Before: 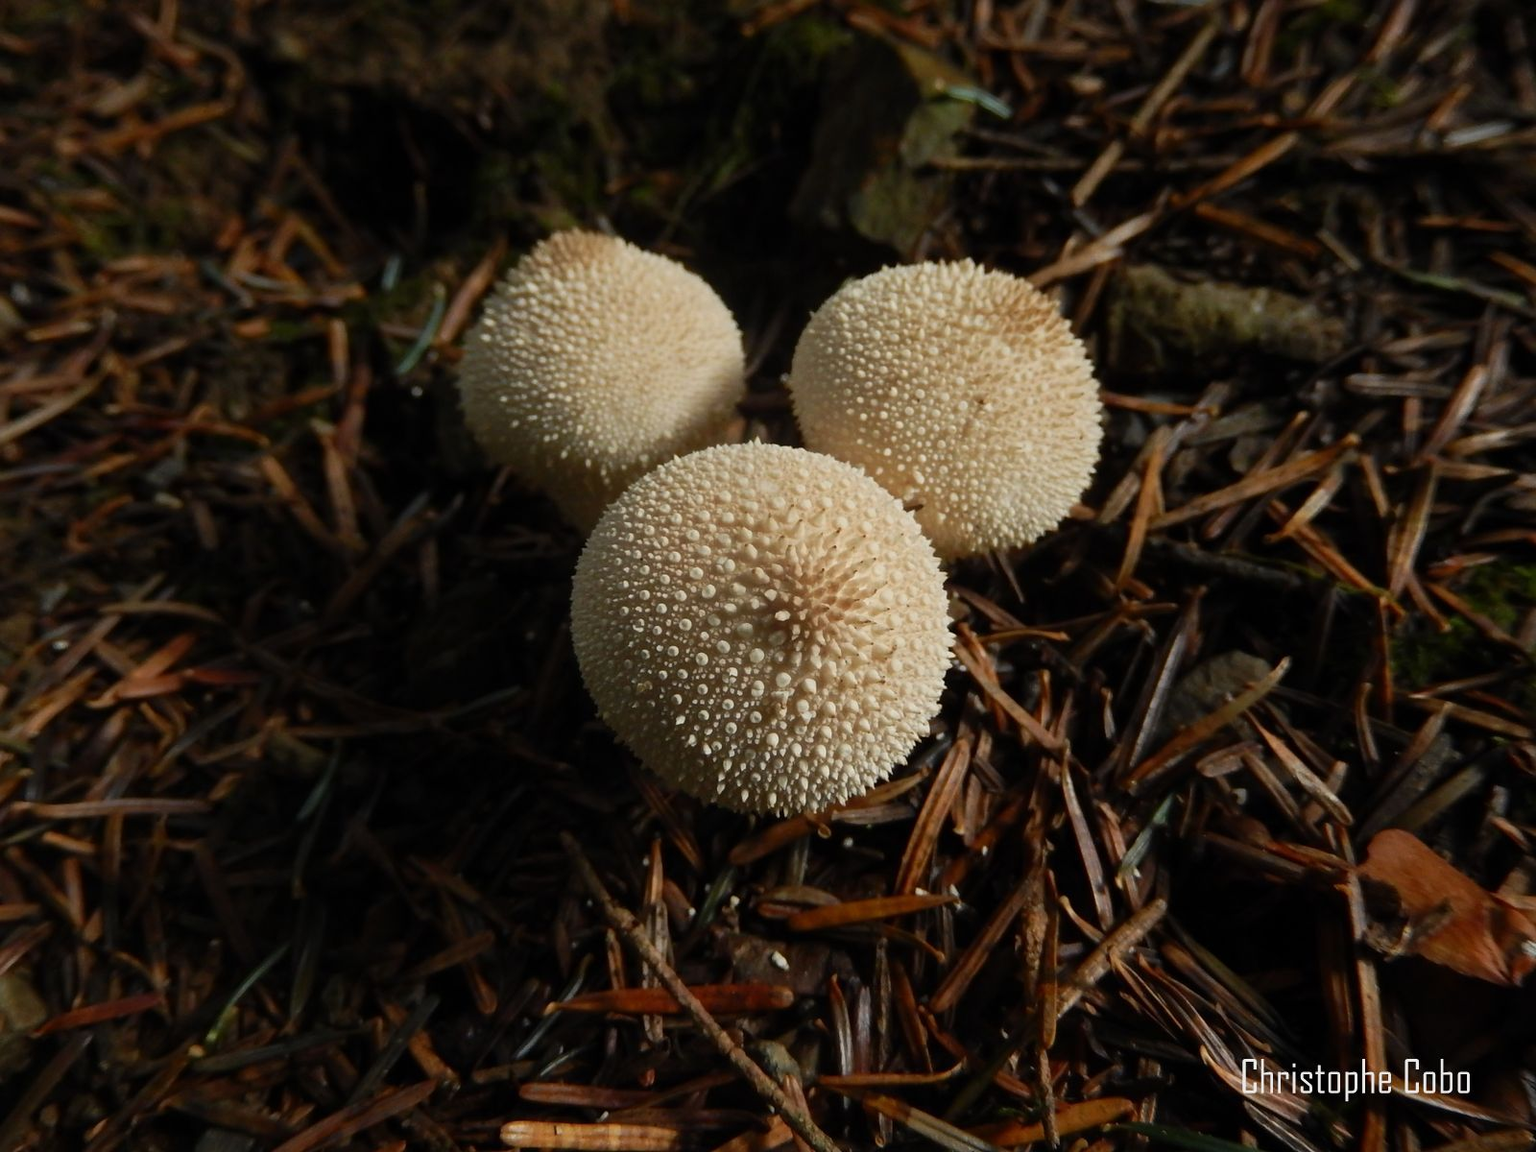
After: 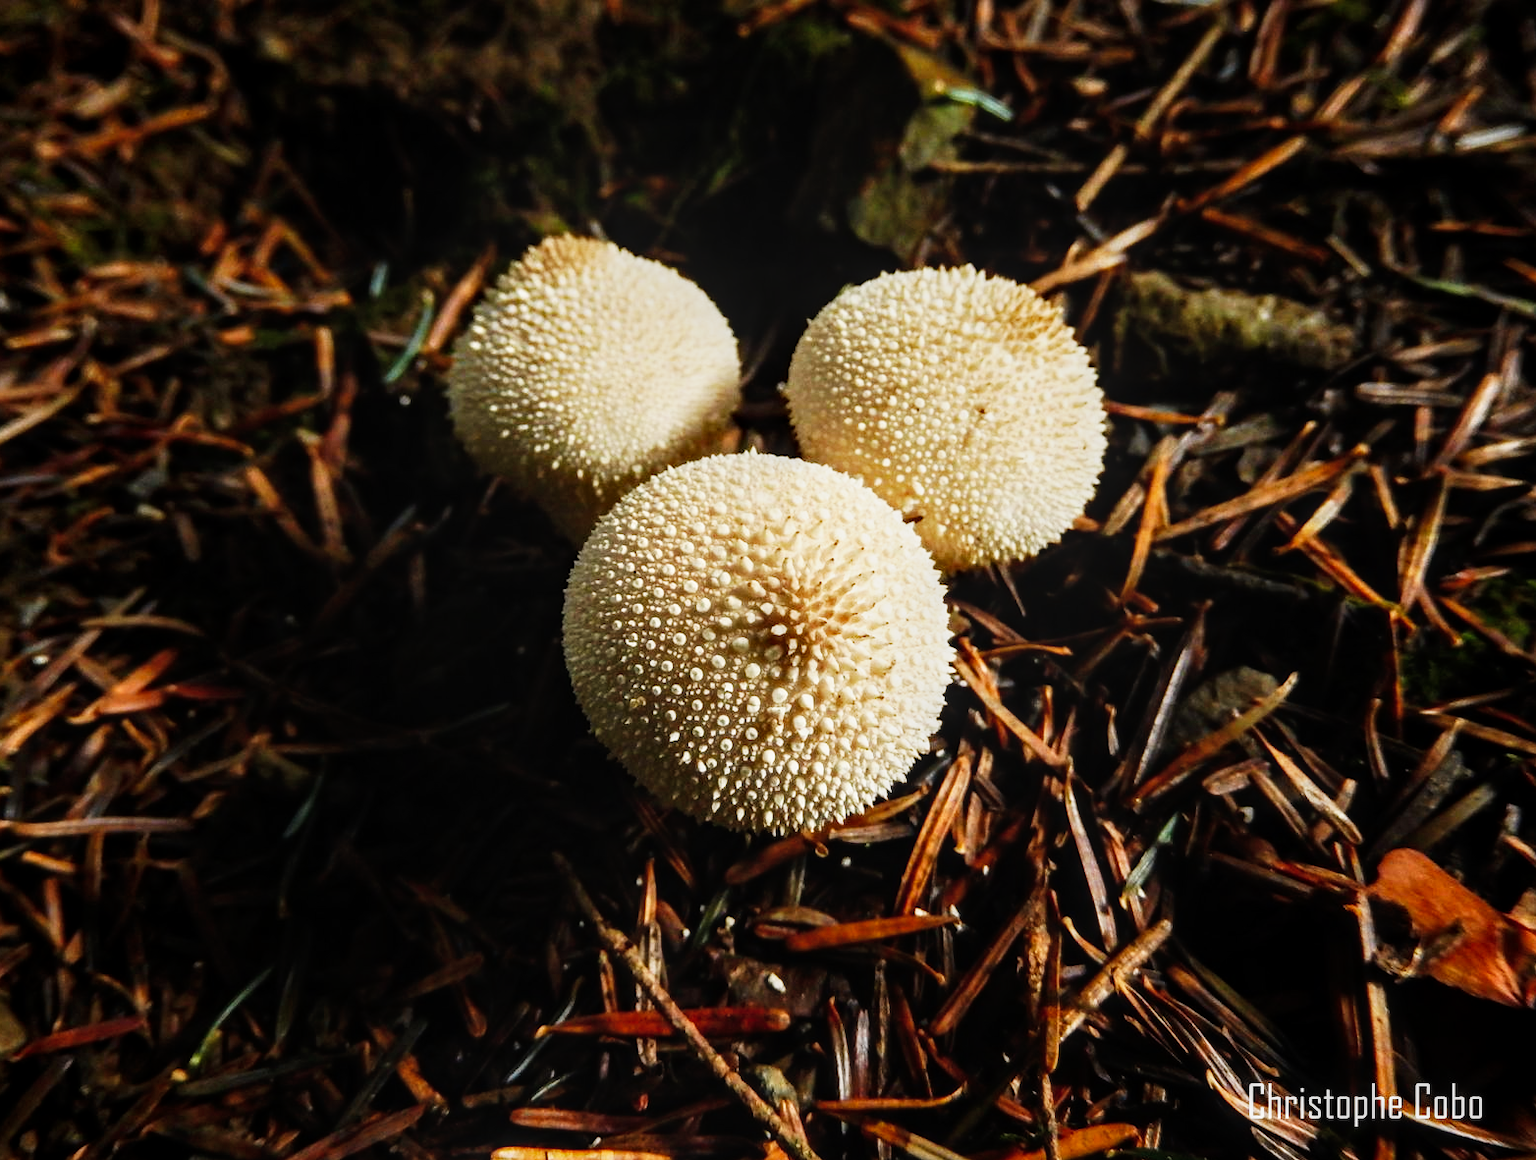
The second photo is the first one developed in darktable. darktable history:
crop and rotate: left 1.487%, right 0.755%, bottom 1.45%
base curve: curves: ch0 [(0, 0) (0.007, 0.004) (0.027, 0.03) (0.046, 0.07) (0.207, 0.54) (0.442, 0.872) (0.673, 0.972) (1, 1)], preserve colors none
local contrast: on, module defaults
